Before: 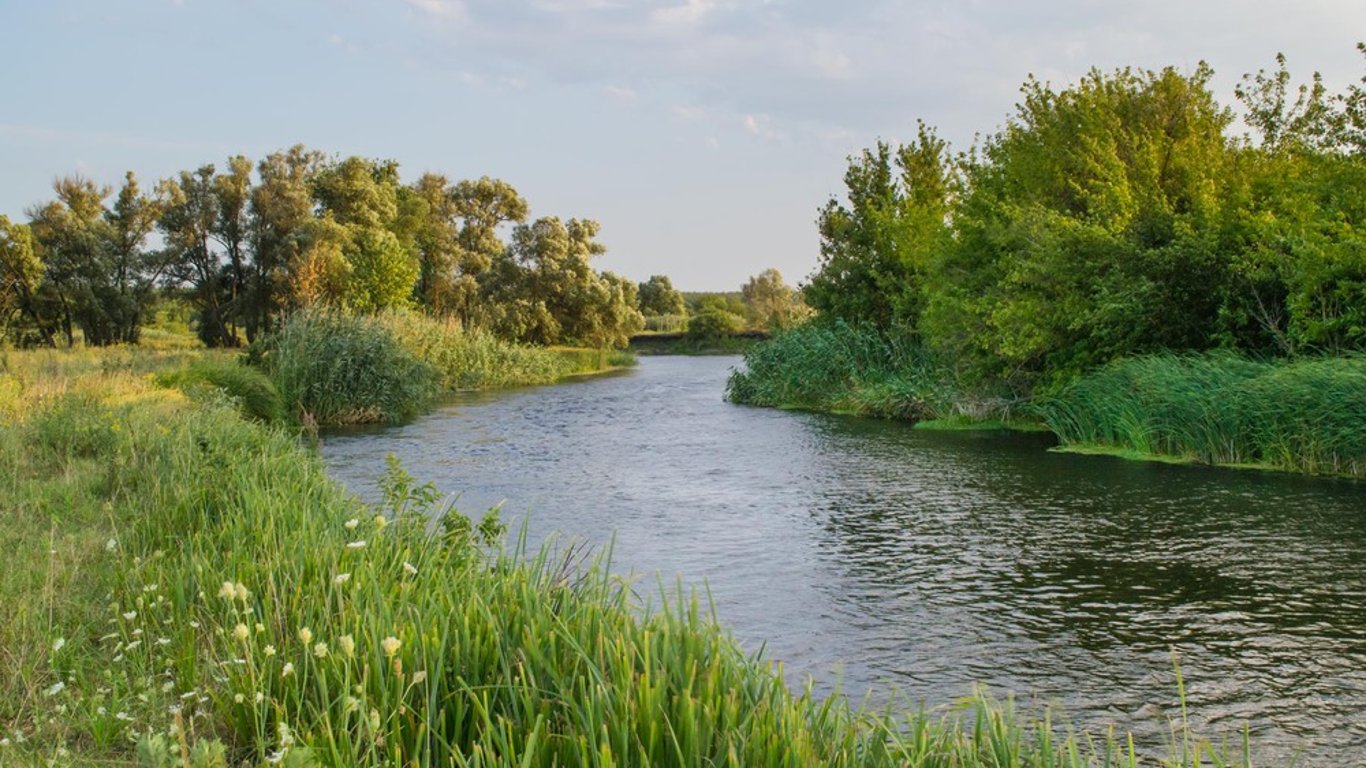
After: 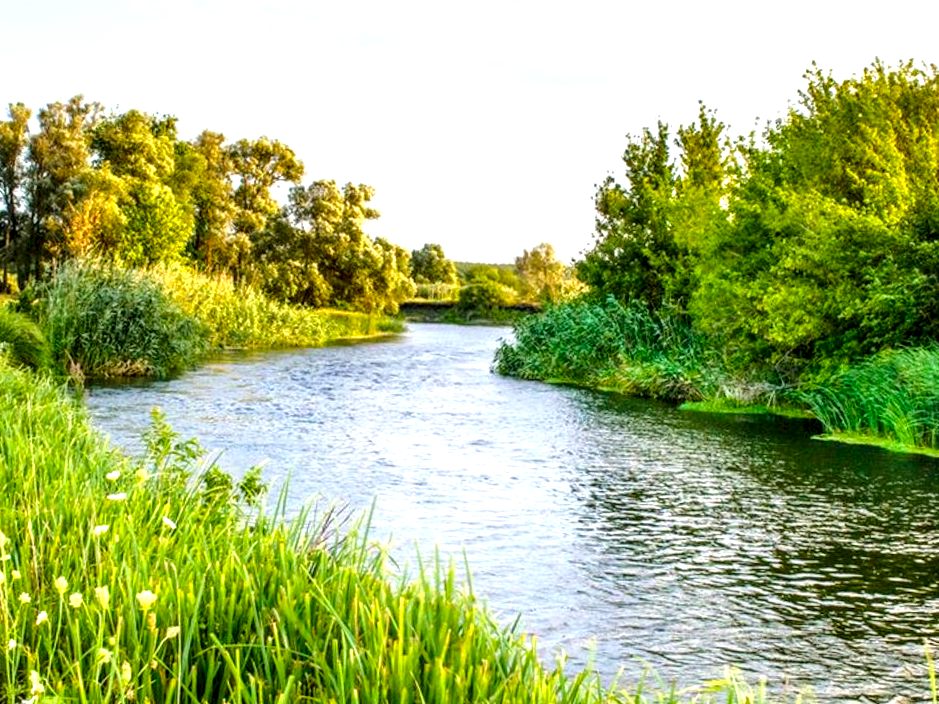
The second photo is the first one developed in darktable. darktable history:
exposure: black level correction 0.001, exposure 0.963 EV, compensate highlight preservation false
crop and rotate: angle -2.91°, left 14.046%, top 0.04%, right 11.048%, bottom 0.078%
color balance rgb: shadows lift › luminance -9.18%, linear chroma grading › shadows -30.188%, linear chroma grading › global chroma 34.804%, perceptual saturation grading › global saturation 20%, perceptual saturation grading › highlights -24.932%, perceptual saturation grading › shadows 24.609%, perceptual brilliance grading › mid-tones 10.994%, perceptual brilliance grading › shadows 15.275%
local contrast: highlights 65%, shadows 54%, detail 169%, midtone range 0.514
